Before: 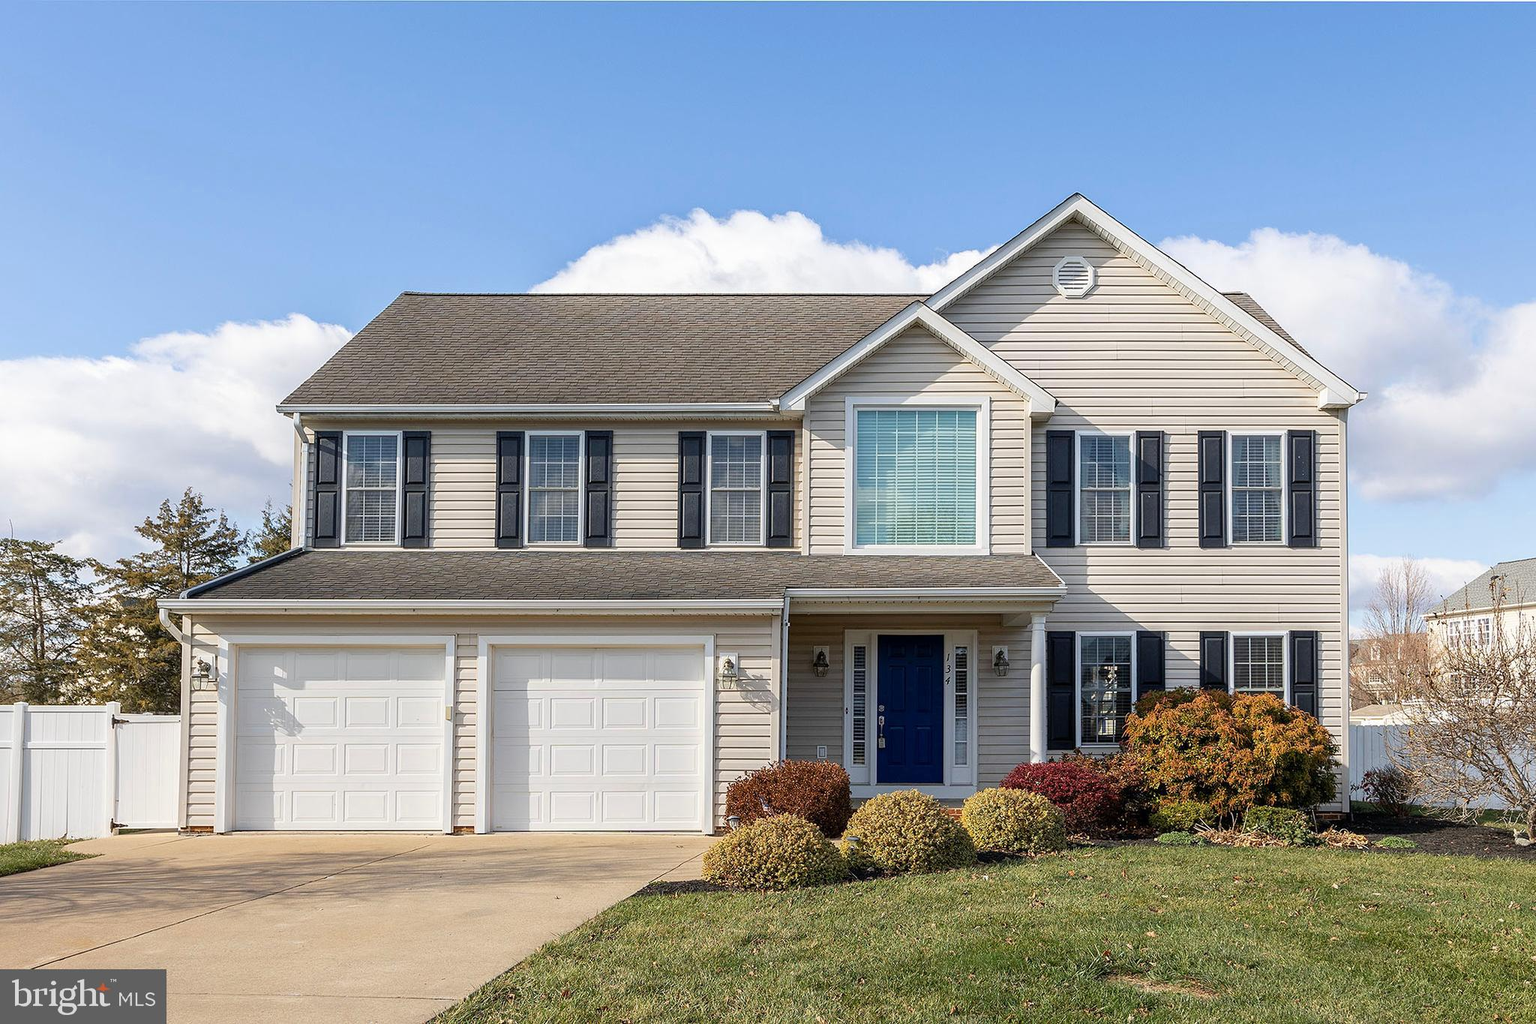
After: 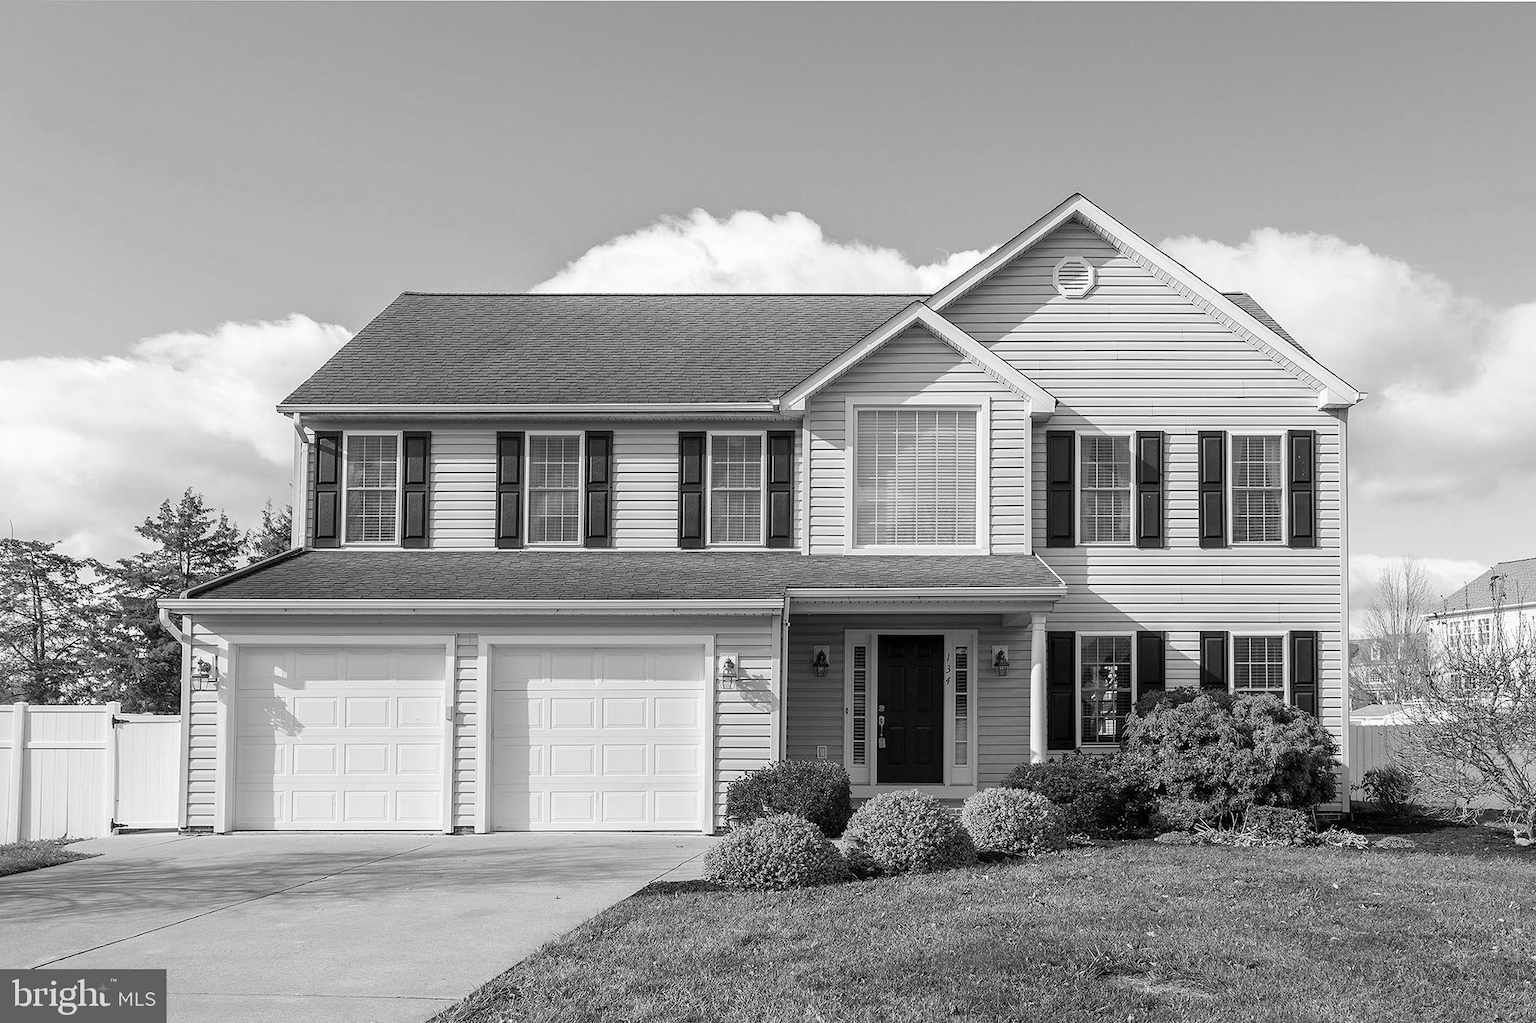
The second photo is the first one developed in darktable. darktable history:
exposure: compensate highlight preservation false
monochrome: on, module defaults
